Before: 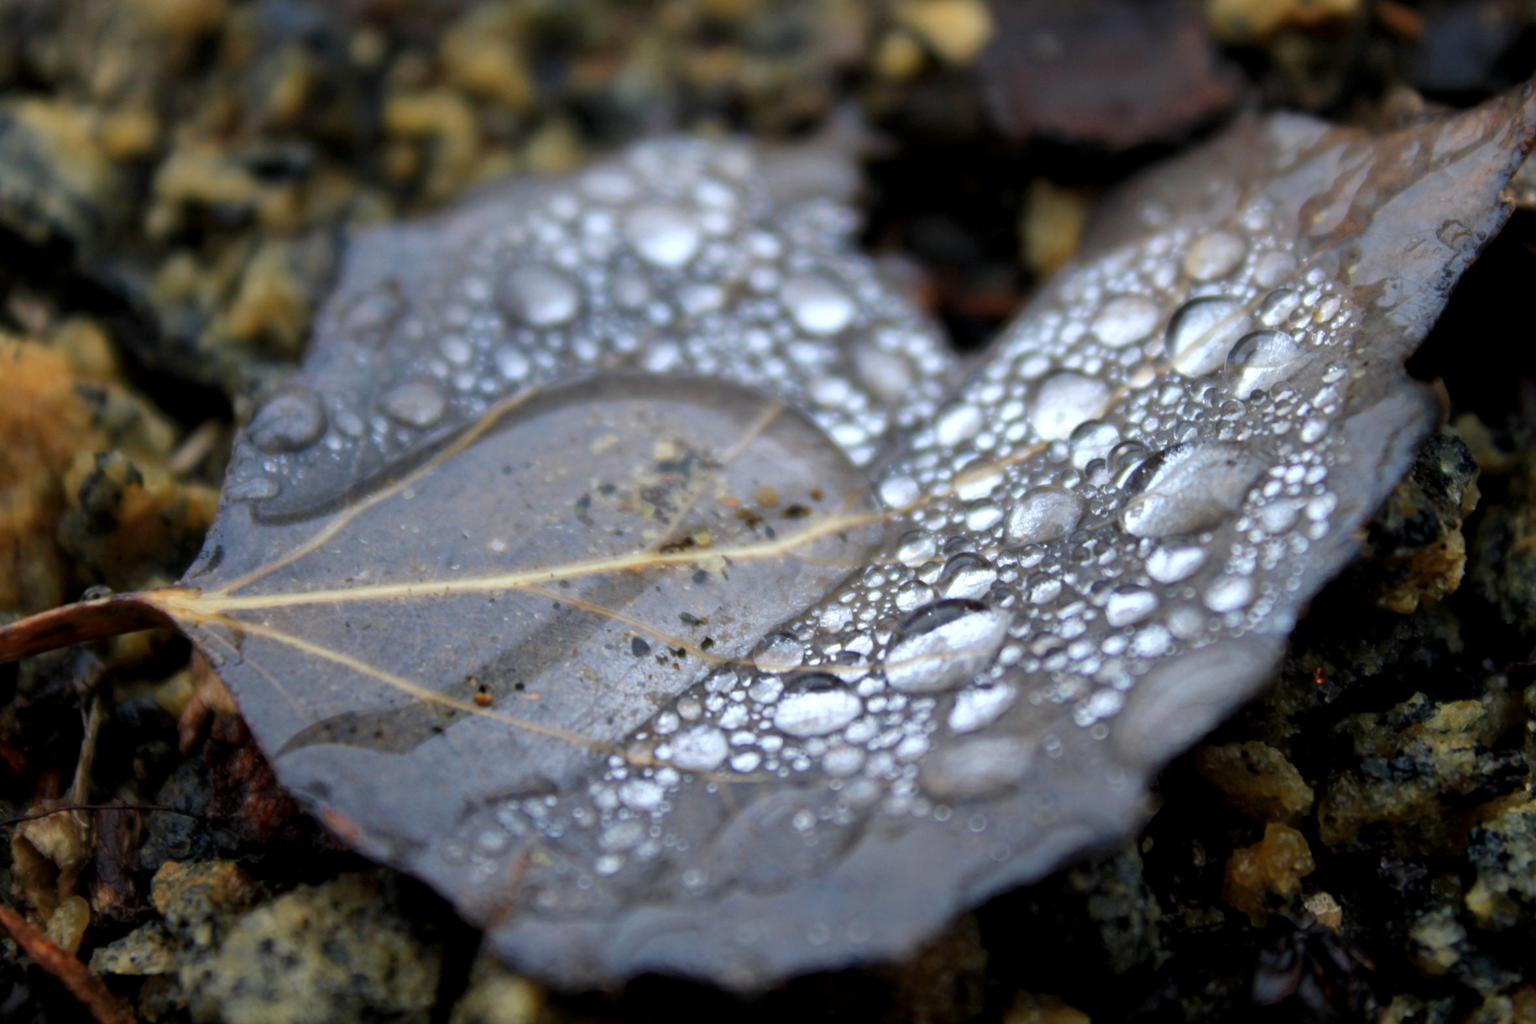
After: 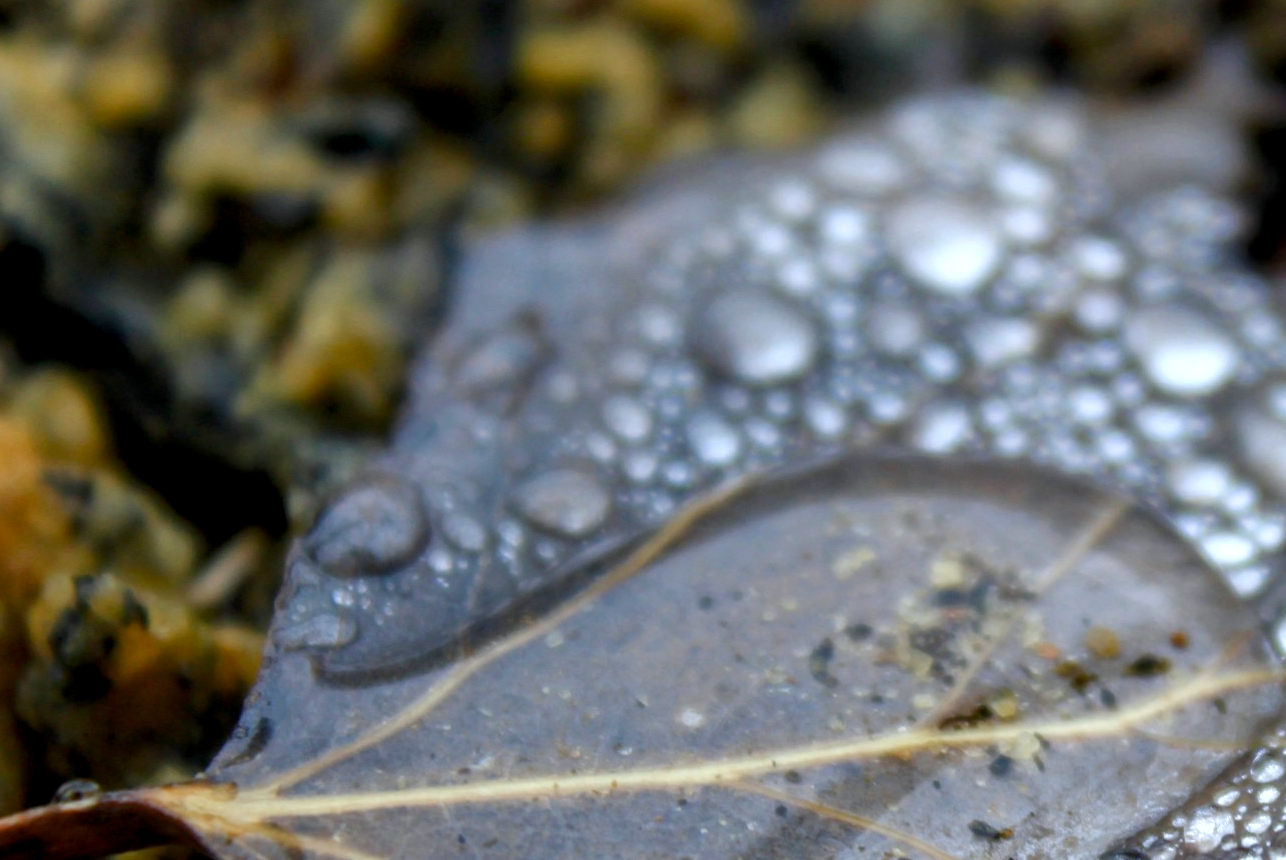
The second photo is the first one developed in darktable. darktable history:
white balance: red 0.978, blue 0.999
crop and rotate: left 3.047%, top 7.509%, right 42.236%, bottom 37.598%
local contrast: on, module defaults
color balance rgb: perceptual saturation grading › global saturation 20%, perceptual saturation grading › highlights -25%, perceptual saturation grading › shadows 25%
